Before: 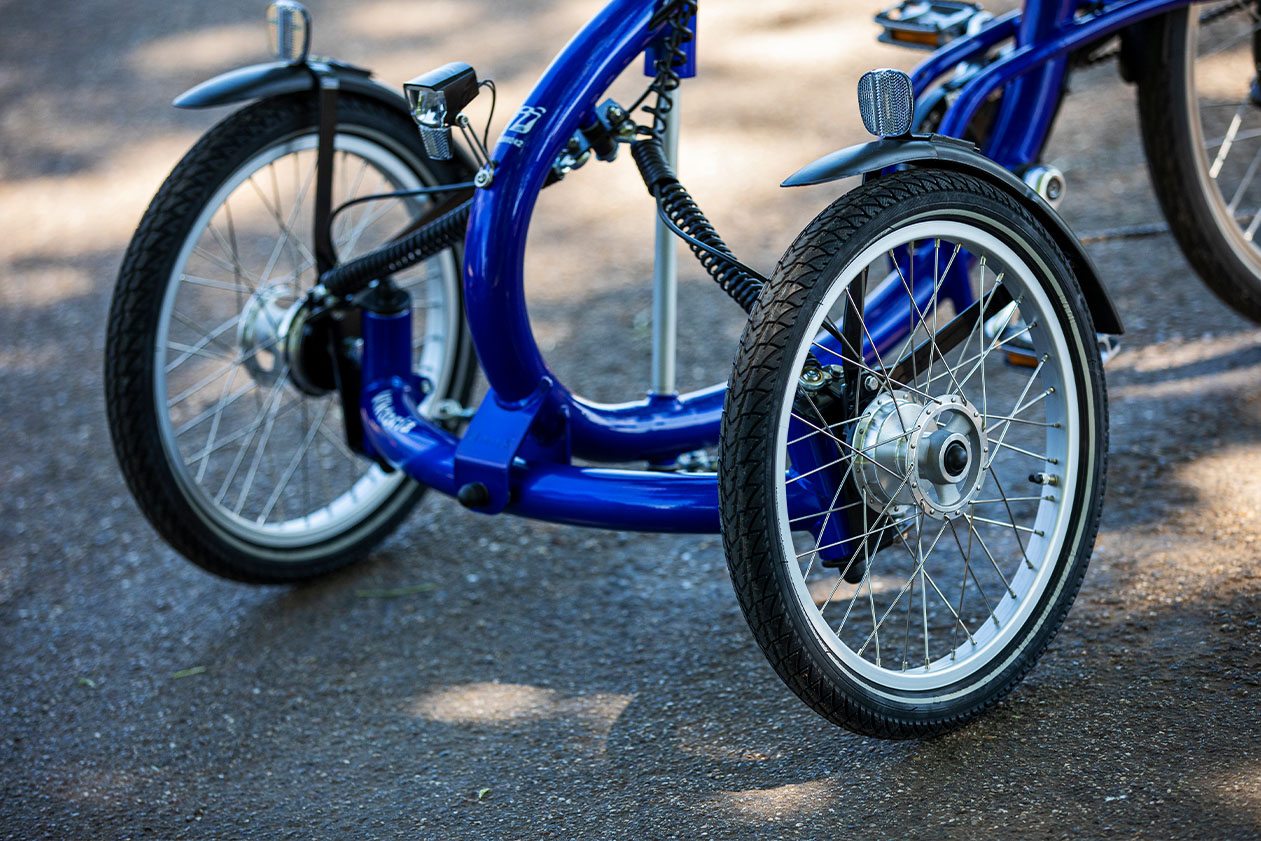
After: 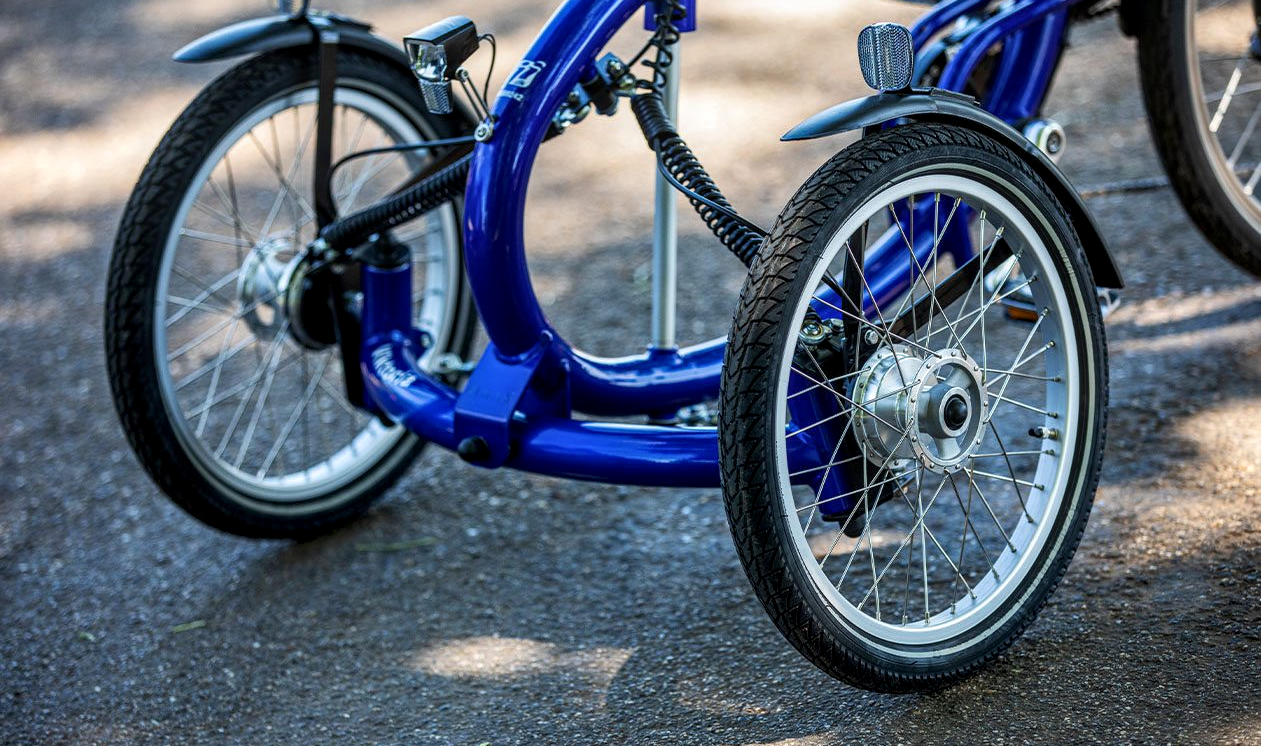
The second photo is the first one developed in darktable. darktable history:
crop and rotate: top 5.609%, bottom 5.609%
local contrast: detail 130%
